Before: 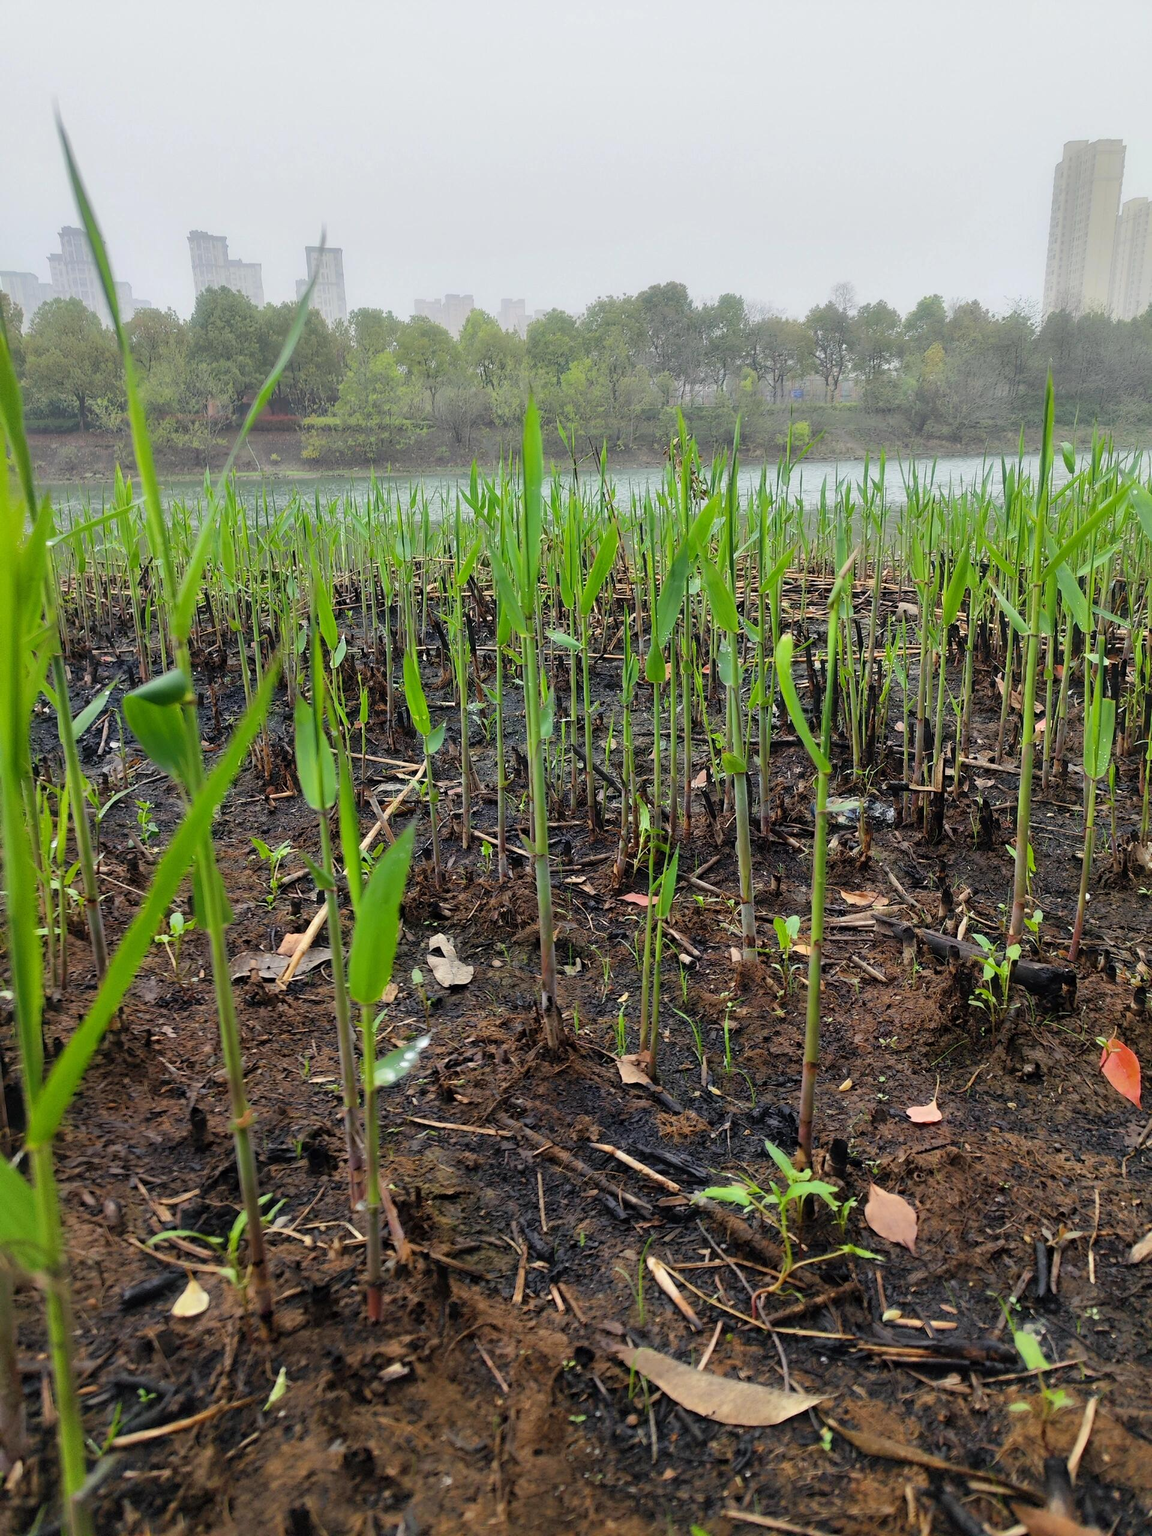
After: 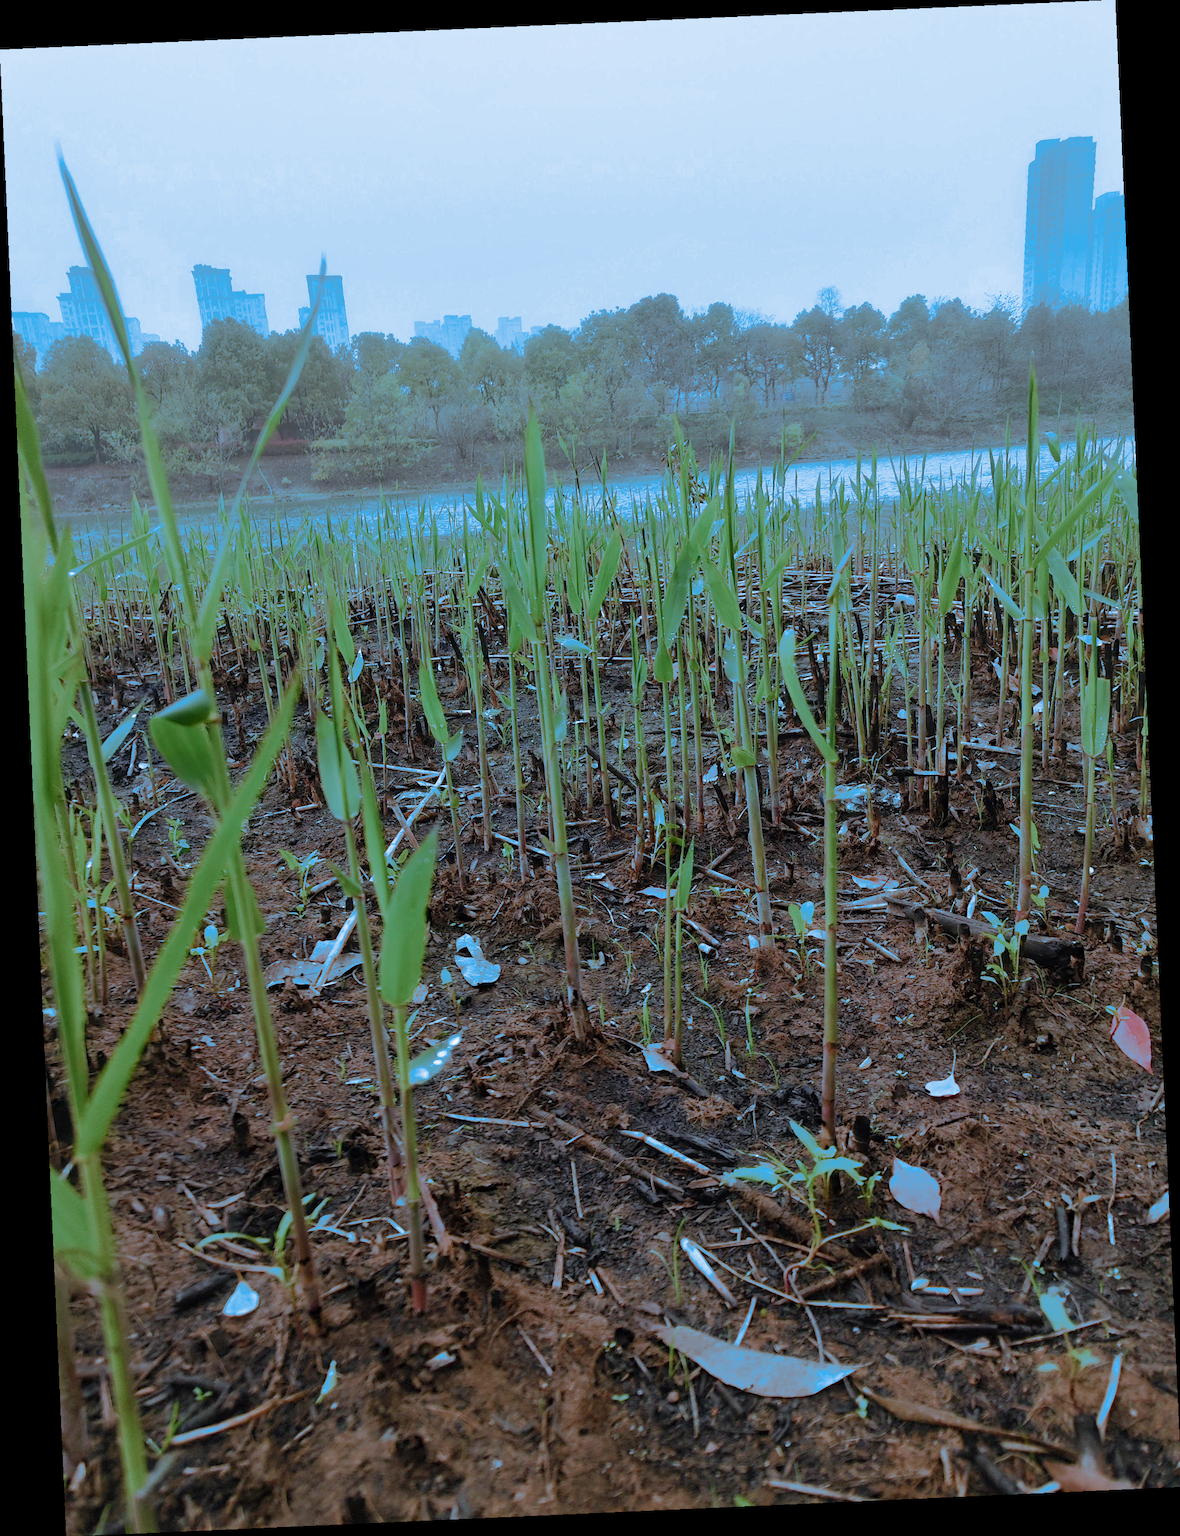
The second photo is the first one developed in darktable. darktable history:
tone equalizer: on, module defaults
split-toning: shadows › hue 220°, shadows › saturation 0.64, highlights › hue 220°, highlights › saturation 0.64, balance 0, compress 5.22%
rotate and perspective: rotation -2.56°, automatic cropping off
